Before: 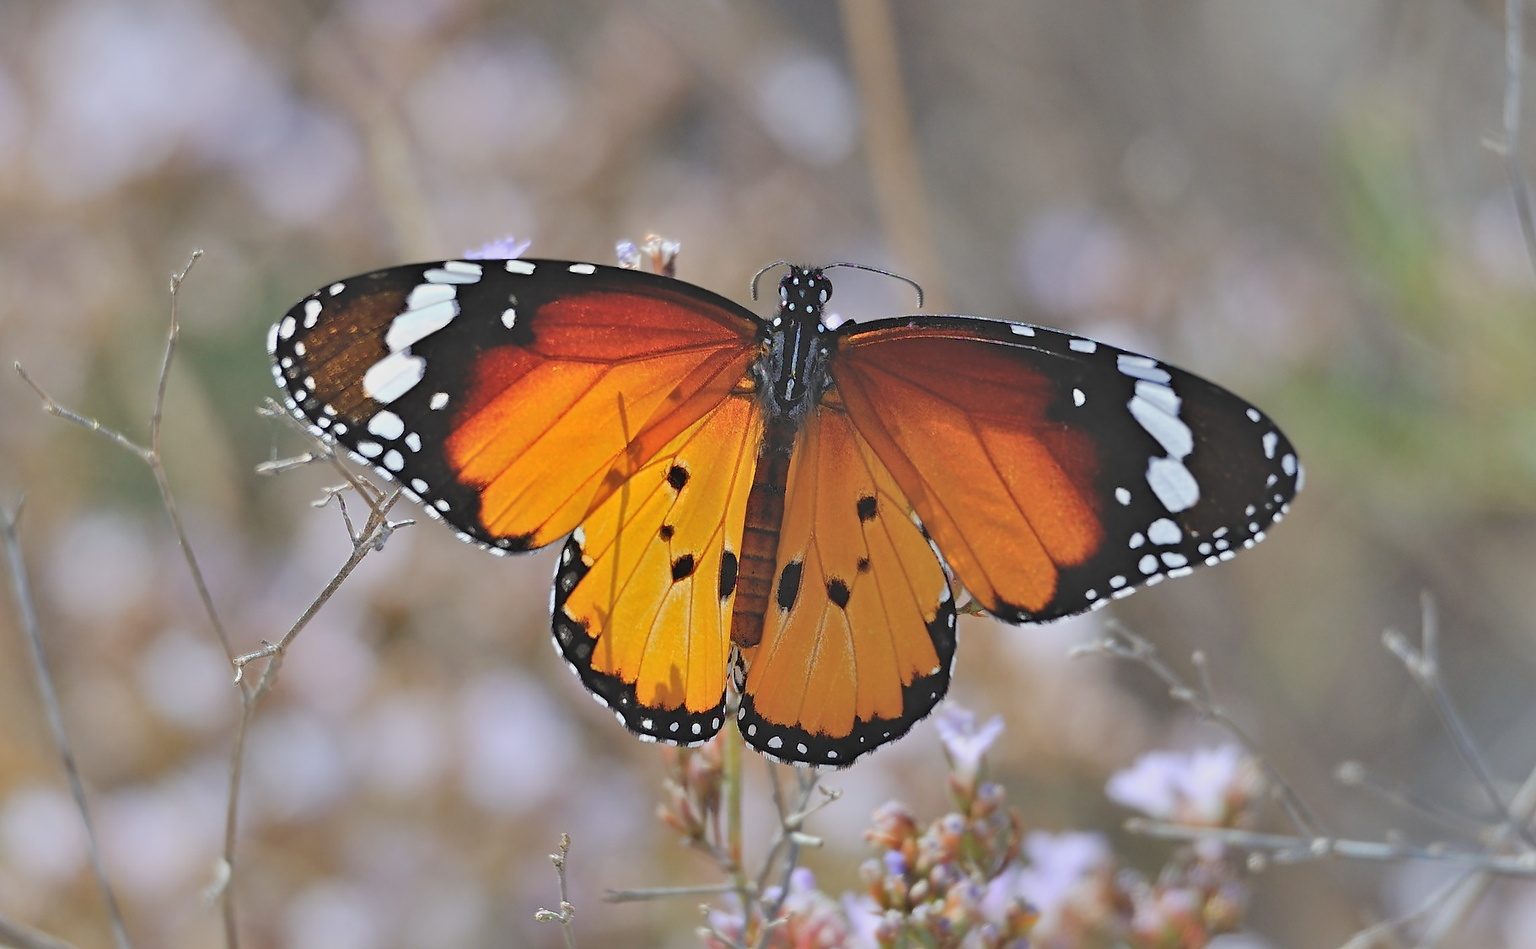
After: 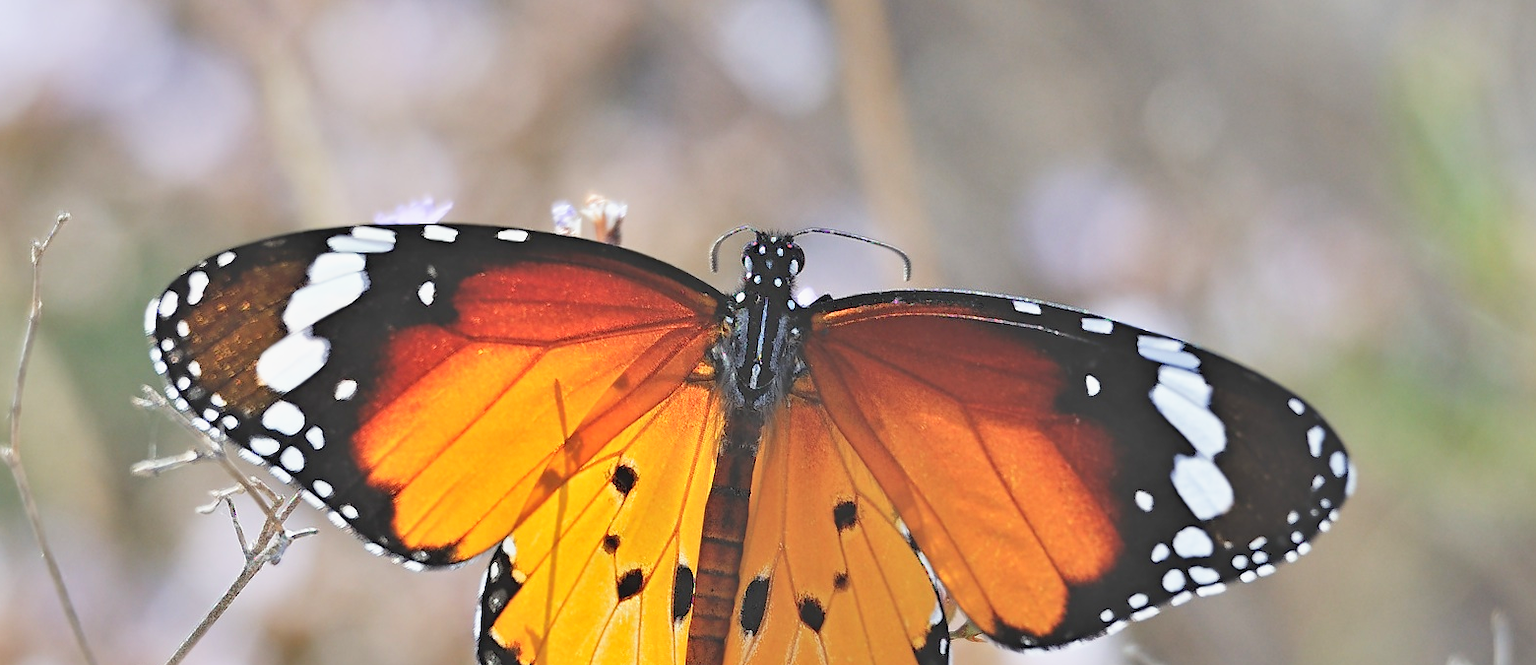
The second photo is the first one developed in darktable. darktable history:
crop and rotate: left 9.343%, top 7.13%, right 4.988%, bottom 32.795%
base curve: curves: ch0 [(0, 0) (0.579, 0.807) (1, 1)], preserve colors none
